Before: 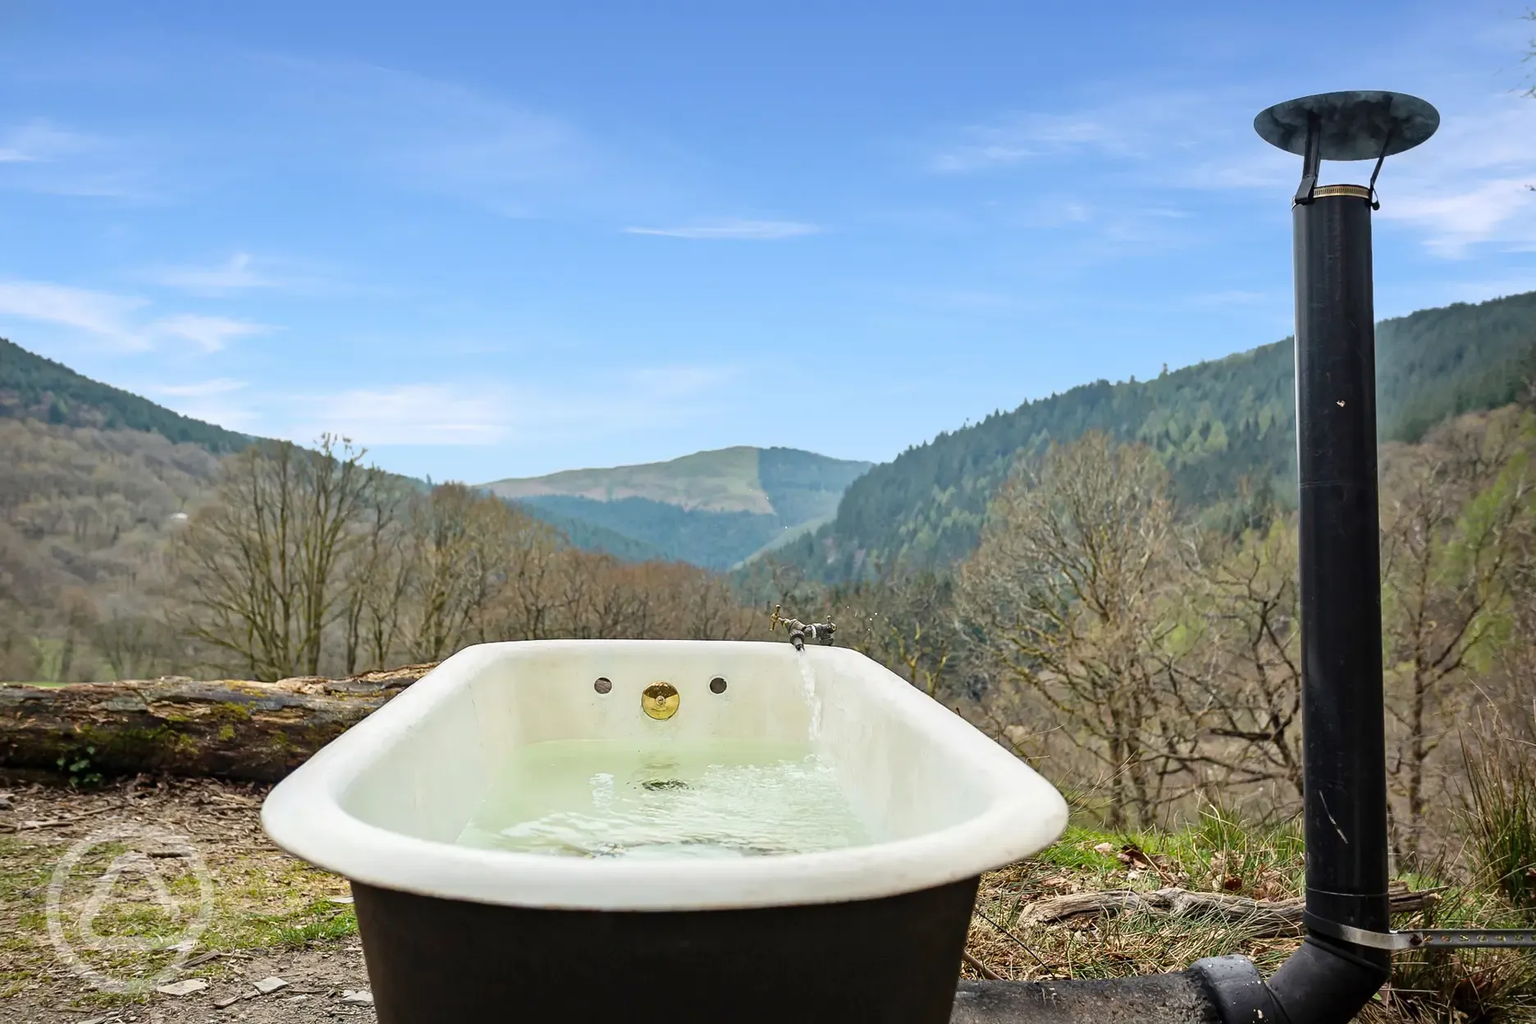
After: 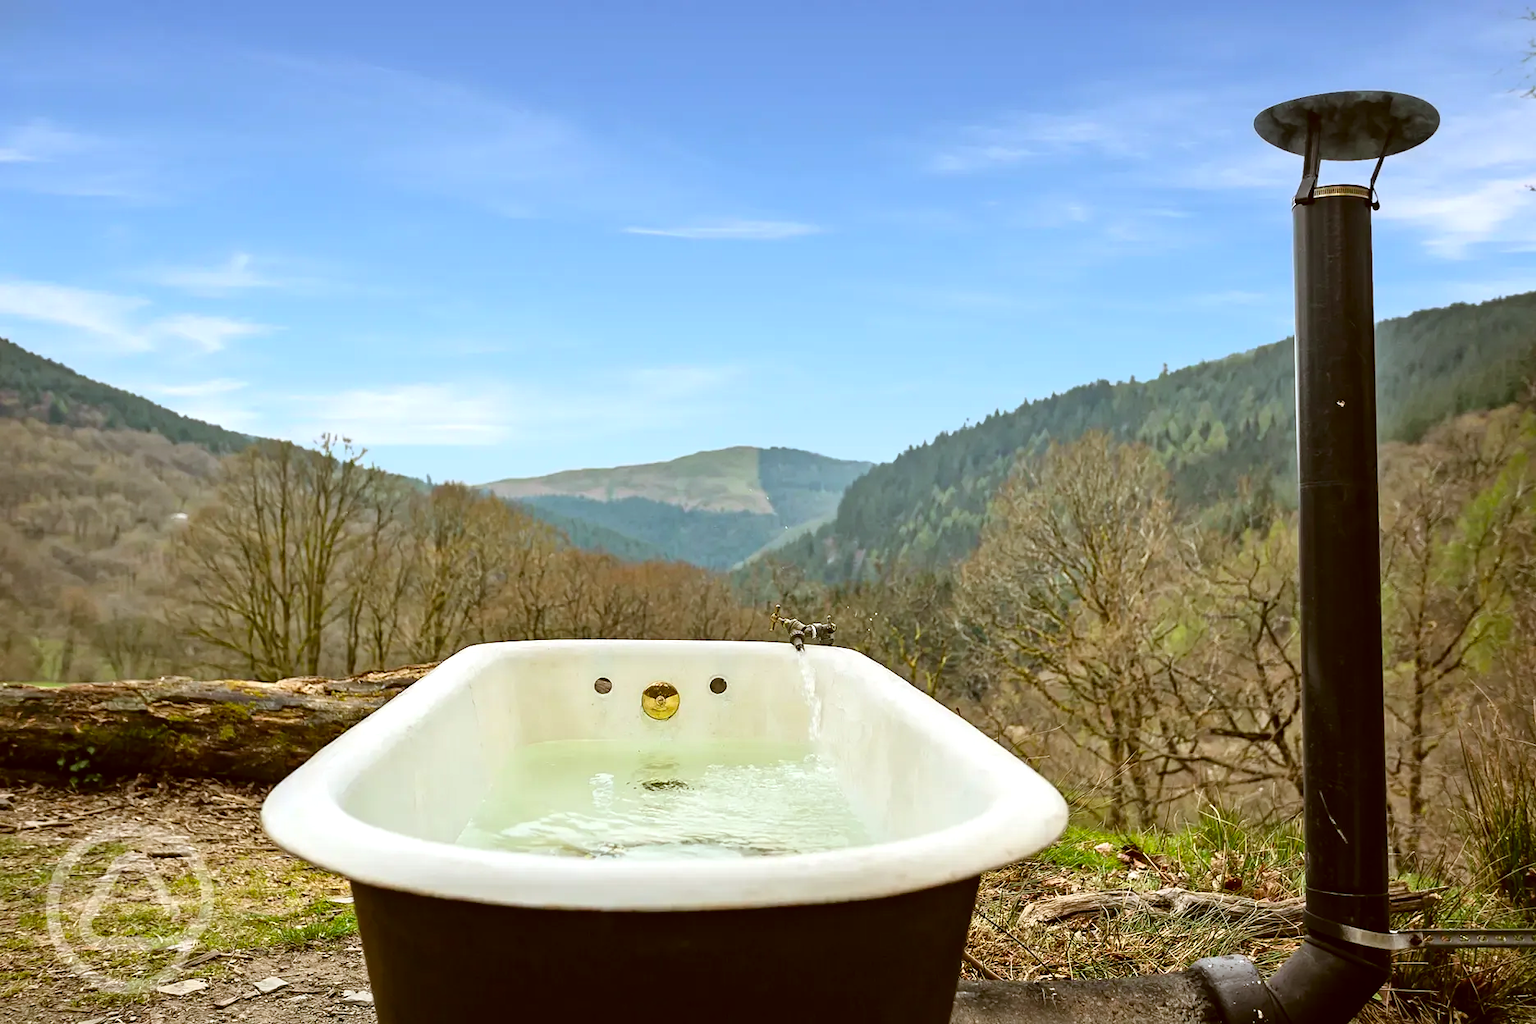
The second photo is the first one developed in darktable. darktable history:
color balance: contrast 8.5%, output saturation 105%
color correction: highlights a* -0.482, highlights b* 0.161, shadows a* 4.66, shadows b* 20.72
